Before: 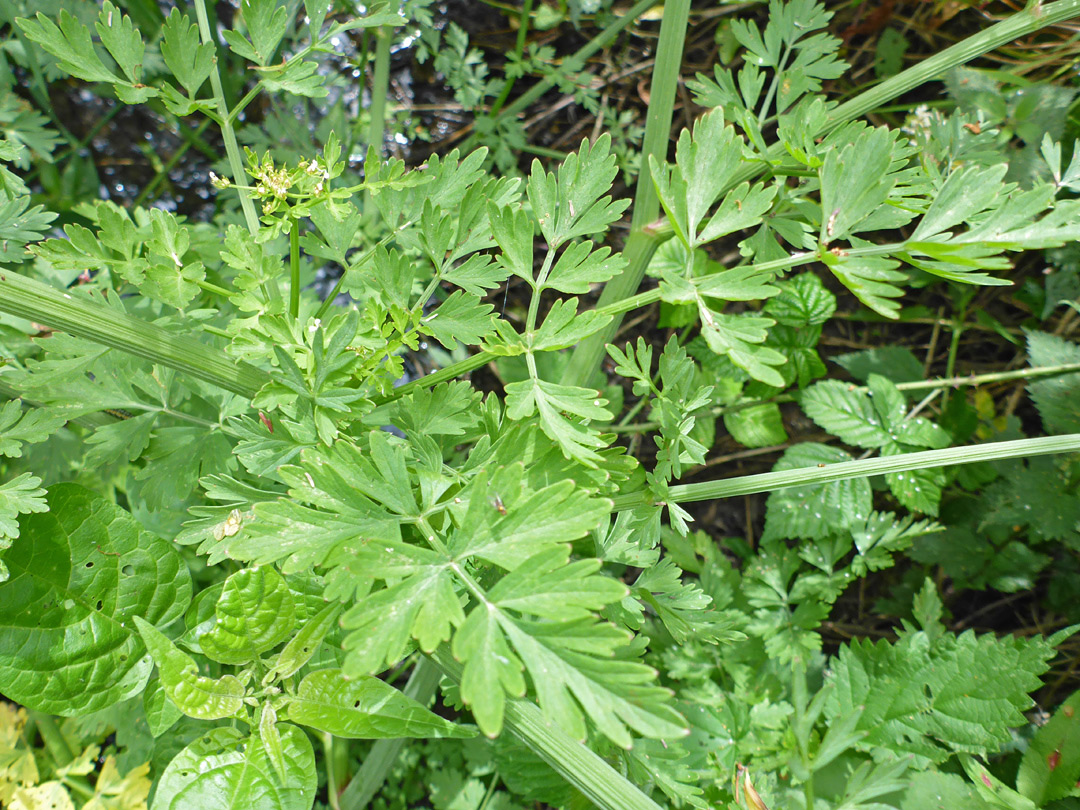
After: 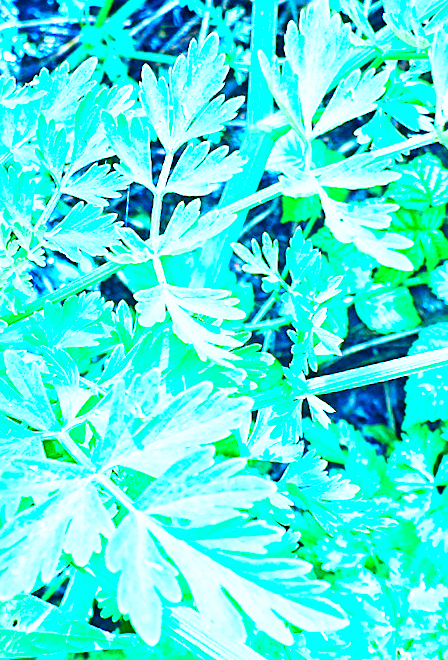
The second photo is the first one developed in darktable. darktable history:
contrast brightness saturation: contrast 0.2, brightness 0.2, saturation 0.8
exposure: exposure 0.496 EV, compensate highlight preservation false
base curve: curves: ch0 [(0, 0) (0.007, 0.004) (0.027, 0.03) (0.046, 0.07) (0.207, 0.54) (0.442, 0.872) (0.673, 0.972) (1, 1)], preserve colors none
sharpen: on, module defaults
crop: left 33.452%, top 6.025%, right 23.155%
rotate and perspective: rotation -5°, crop left 0.05, crop right 0.952, crop top 0.11, crop bottom 0.89
color calibration: illuminant as shot in camera, x 0.462, y 0.419, temperature 2651.64 K
tone equalizer: on, module defaults
